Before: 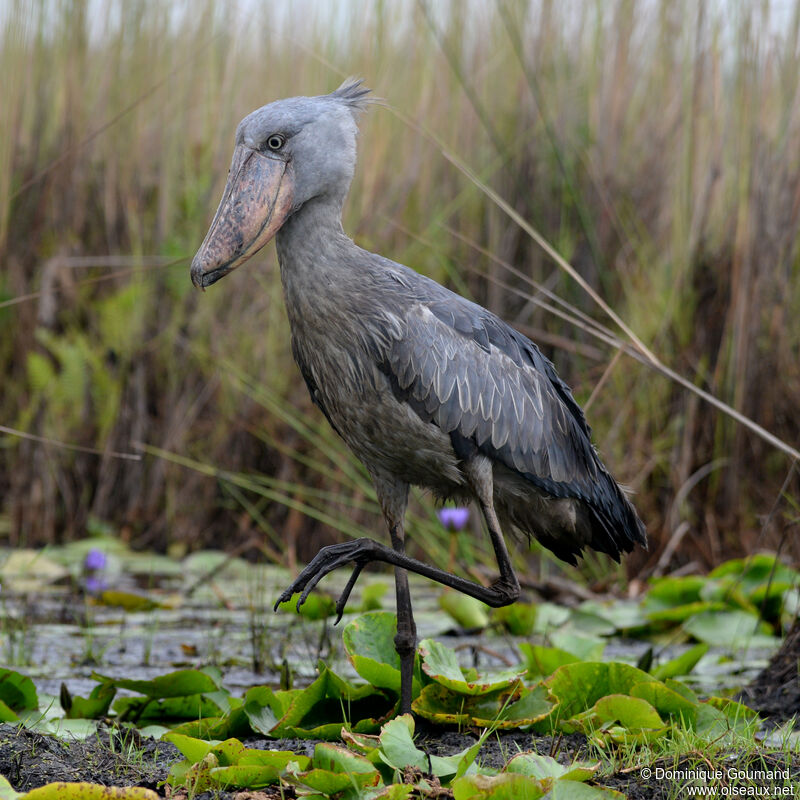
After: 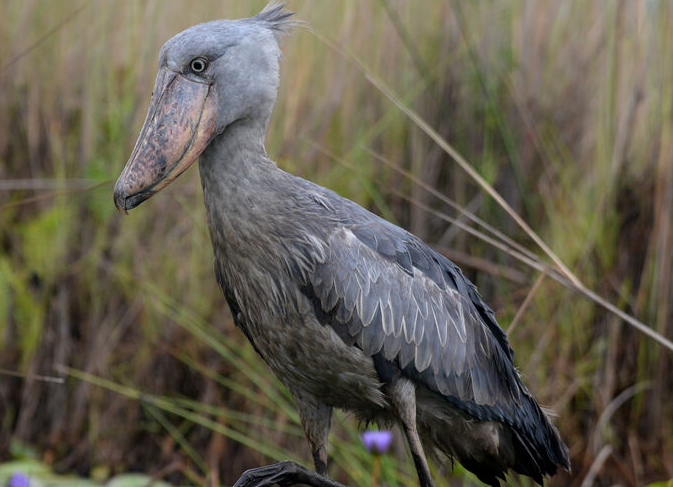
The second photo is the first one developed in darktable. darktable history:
crop and rotate: left 9.672%, top 9.675%, right 6.182%, bottom 29.42%
